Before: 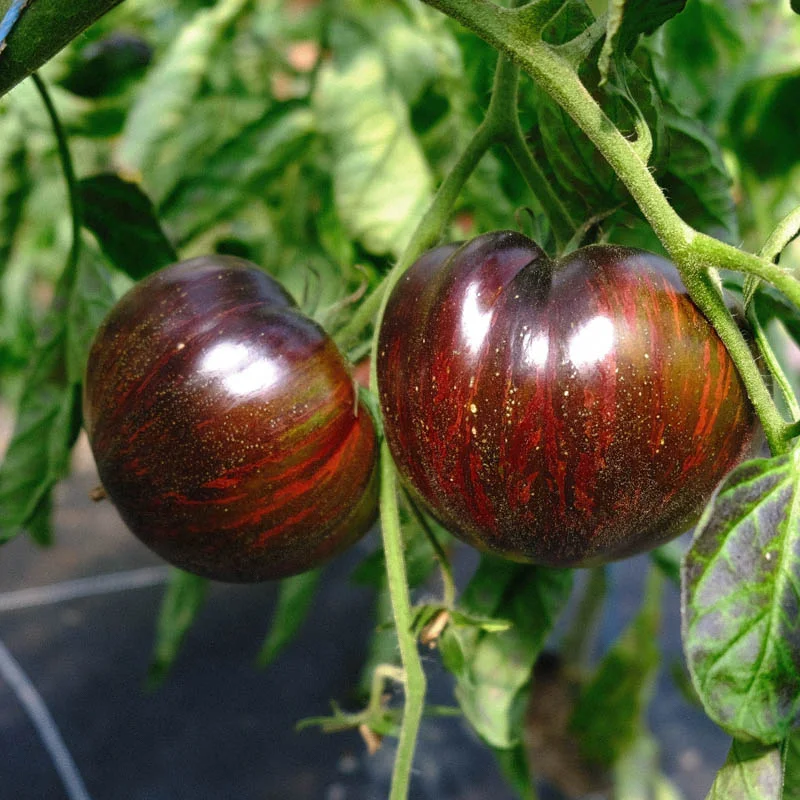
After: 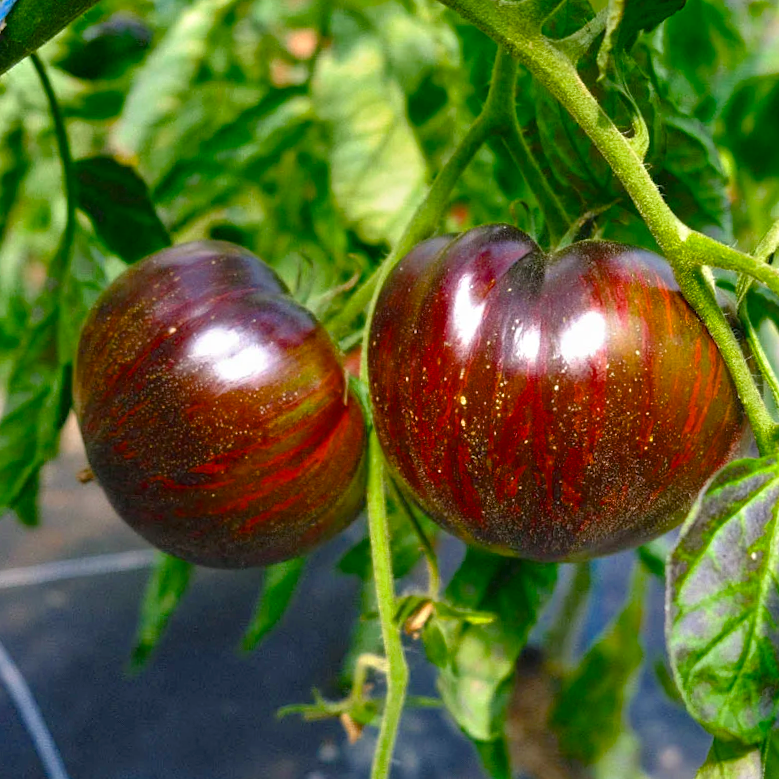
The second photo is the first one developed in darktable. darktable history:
tone equalizer: -8 EV 1 EV, -7 EV 0.977 EV, -6 EV 0.985 EV, -5 EV 0.965 EV, -4 EV 1.03 EV, -3 EV 0.759 EV, -2 EV 0.513 EV, -1 EV 0.261 EV
color balance rgb: shadows lift › chroma 1.014%, shadows lift › hue 242.98°, perceptual saturation grading › global saturation 19.291%, global vibrance 15.961%, saturation formula JzAzBz (2021)
crop and rotate: angle -1.53°
